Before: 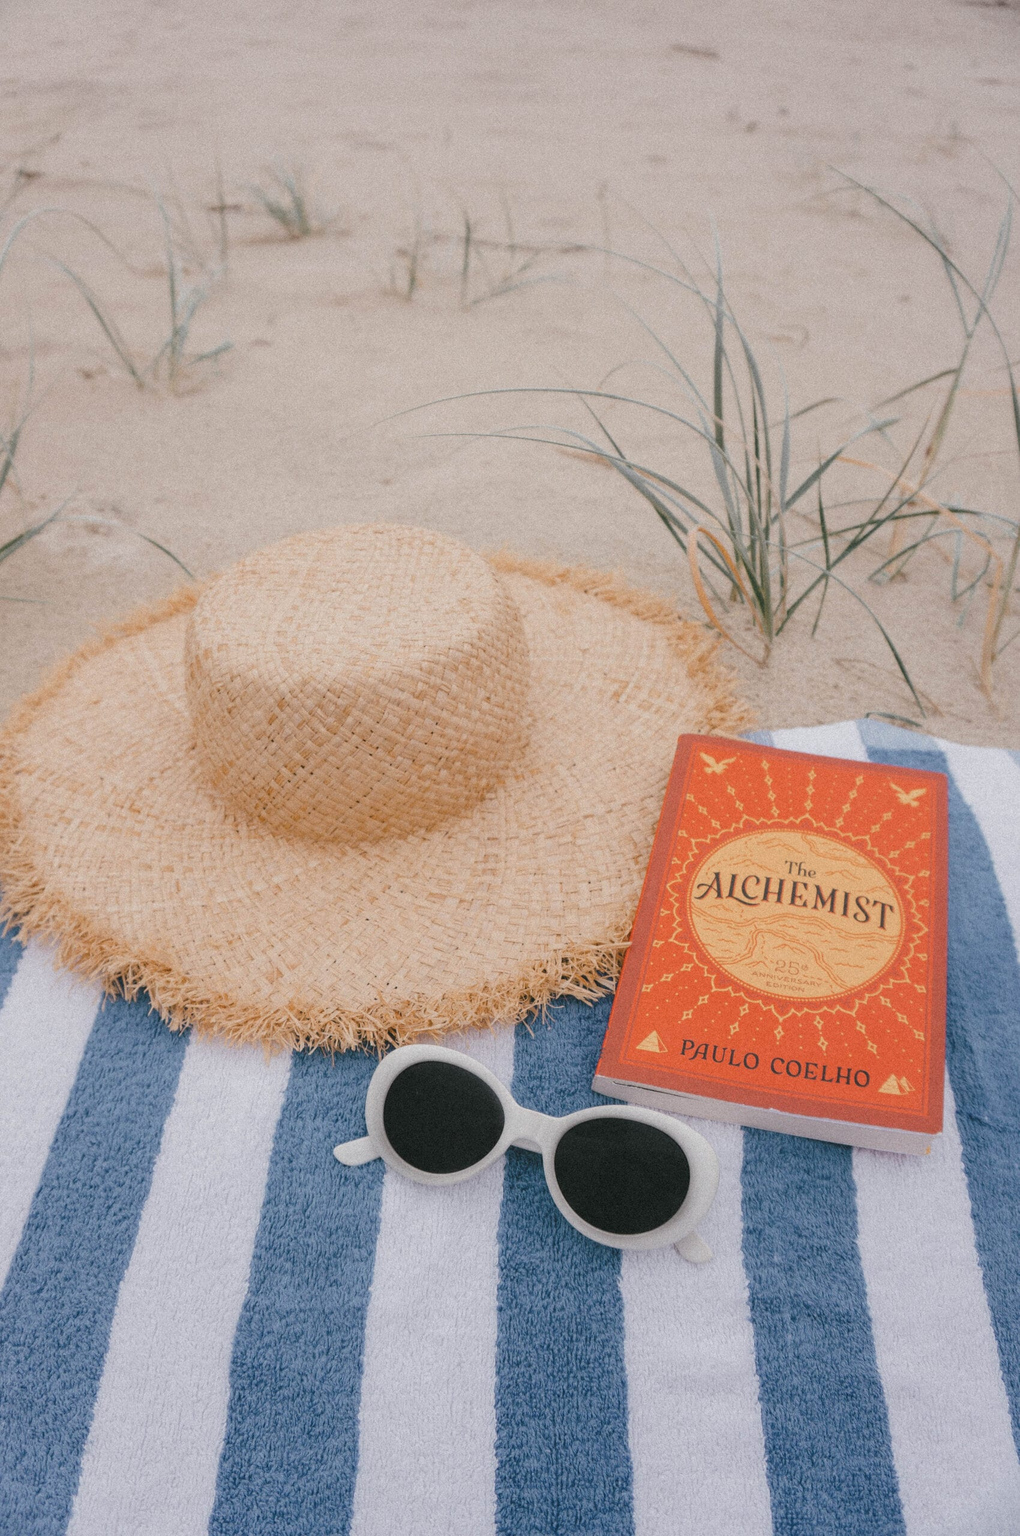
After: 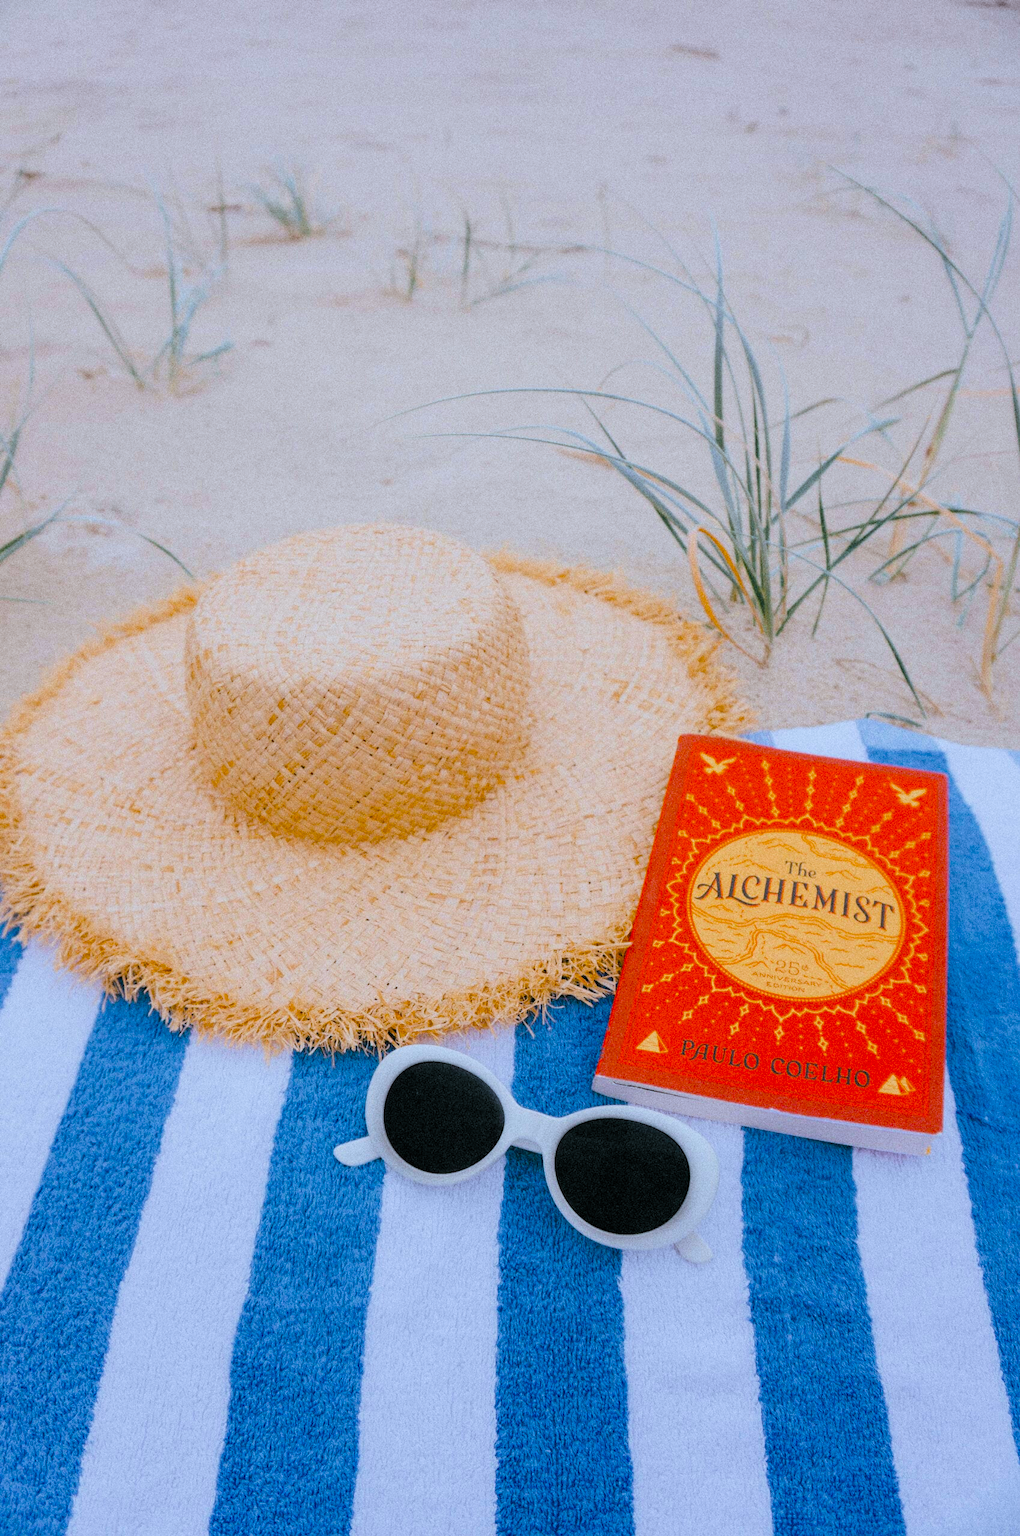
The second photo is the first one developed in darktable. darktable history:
grain: coarseness 0.09 ISO
color balance rgb: perceptual saturation grading › global saturation 36%, perceptual brilliance grading › global brilliance 10%, global vibrance 20%
filmic rgb: black relative exposure -7.75 EV, white relative exposure 4.4 EV, threshold 3 EV, target black luminance 0%, hardness 3.76, latitude 50.51%, contrast 1.074, highlights saturation mix 10%, shadows ↔ highlights balance -0.22%, color science v4 (2020), enable highlight reconstruction true
white balance: red 0.924, blue 1.095
